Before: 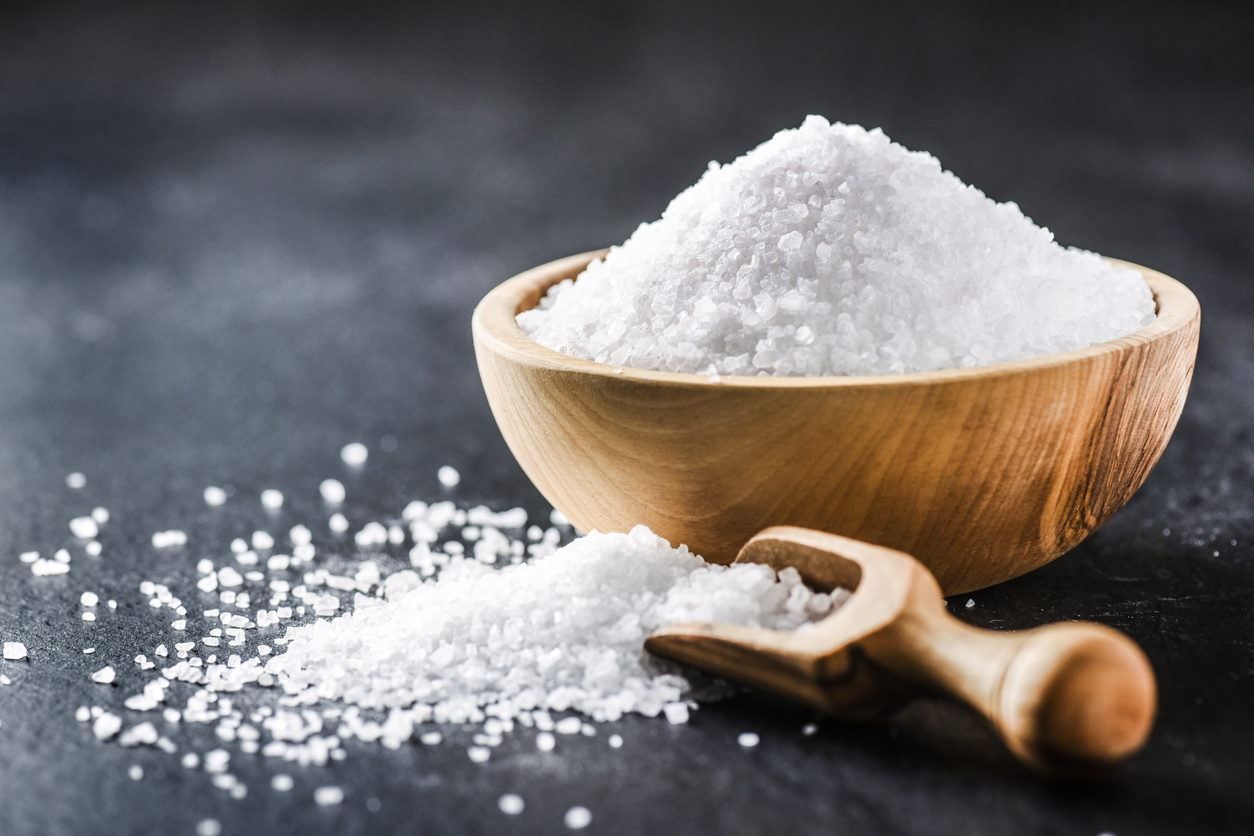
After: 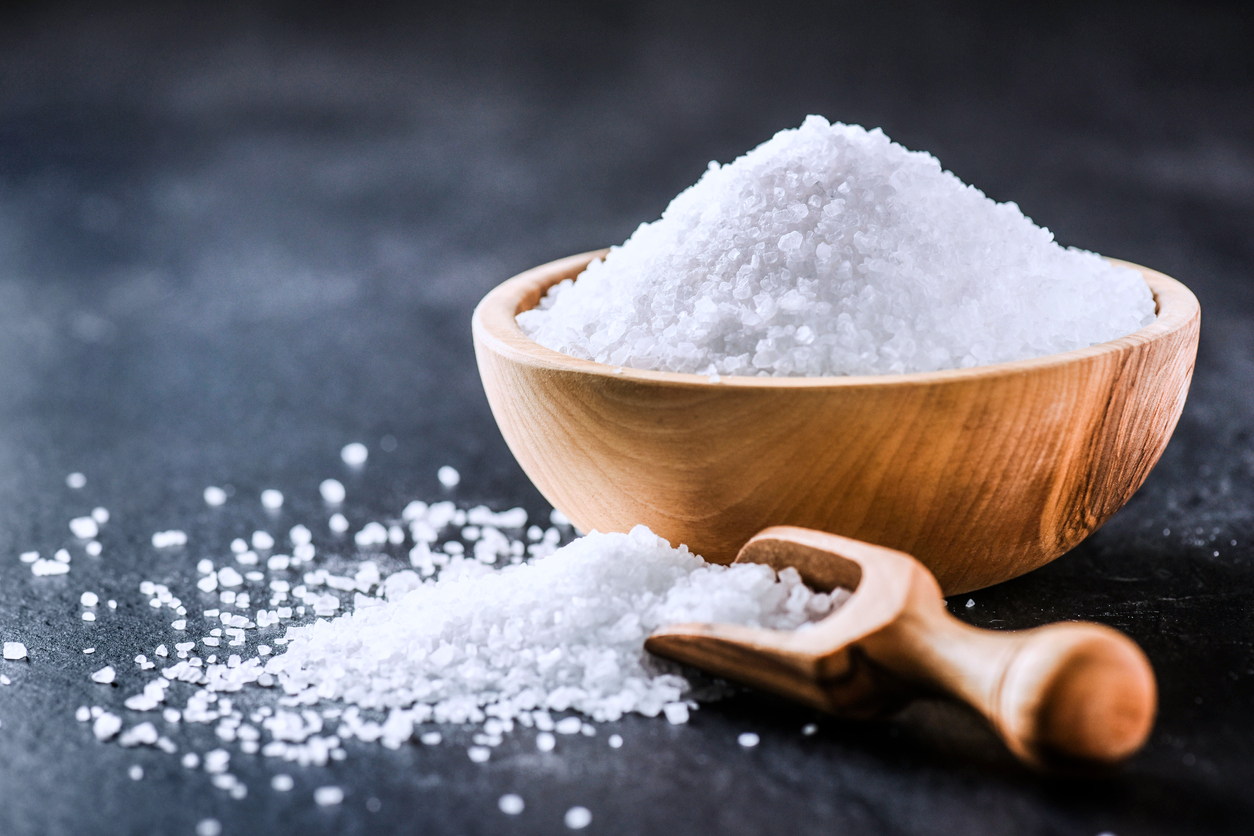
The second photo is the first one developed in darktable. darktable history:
color zones: curves: ch0 [(0, 0.5) (0.143, 0.5) (0.286, 0.5) (0.429, 0.495) (0.571, 0.437) (0.714, 0.44) (0.857, 0.496) (1, 0.5)]
color calibration: illuminant as shot in camera, x 0.358, y 0.373, temperature 4628.91 K
